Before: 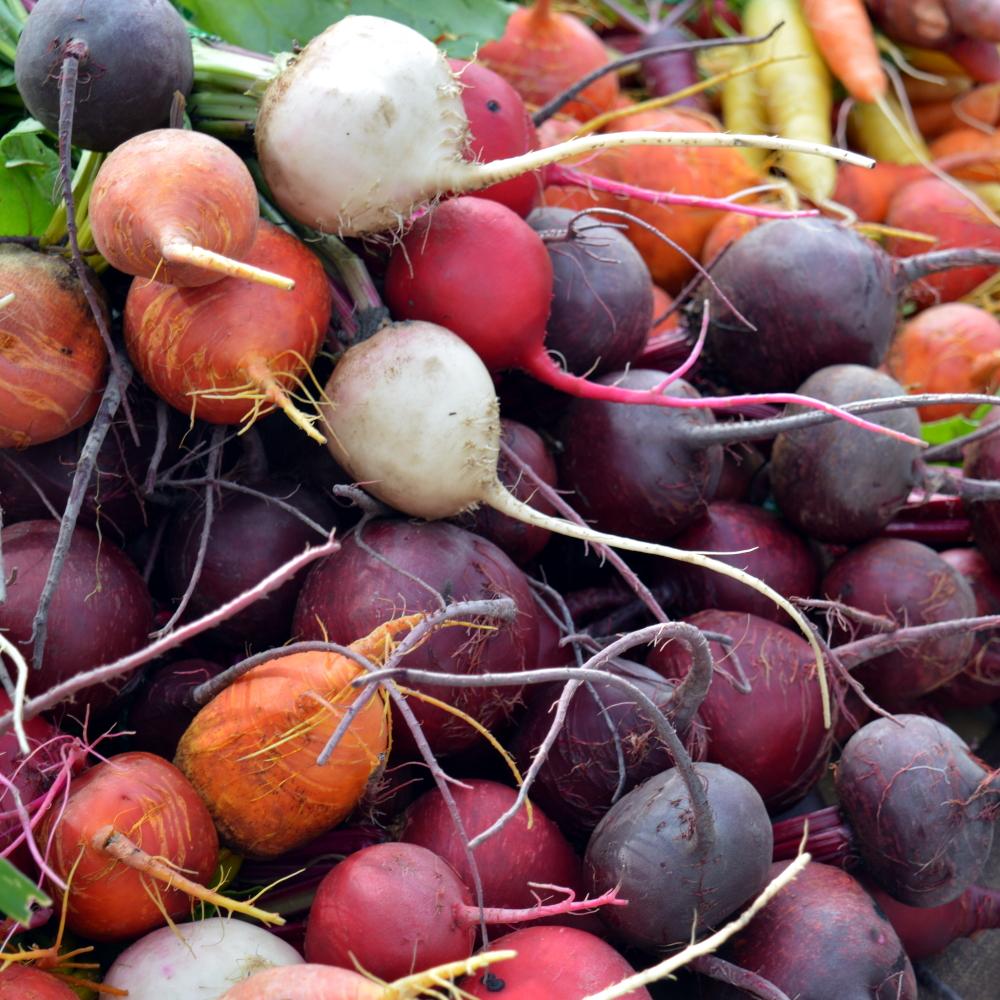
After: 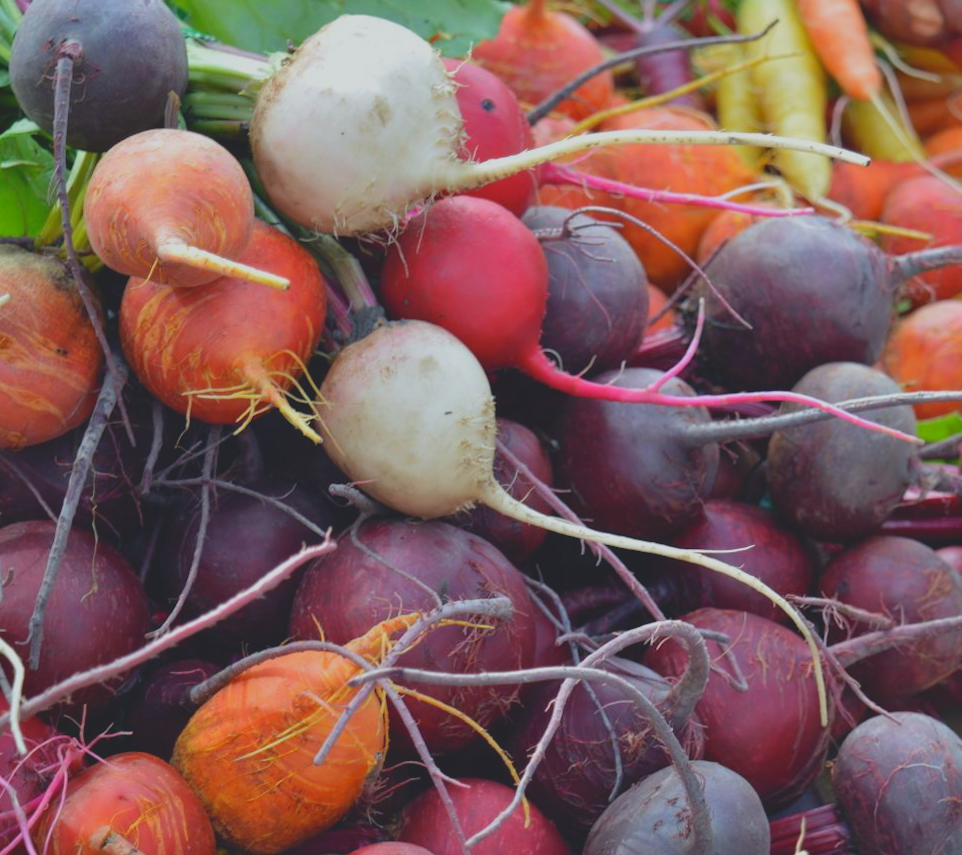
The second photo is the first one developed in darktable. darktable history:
white balance: red 0.978, blue 0.999
crop and rotate: angle 0.2°, left 0.275%, right 3.127%, bottom 14.18%
contrast brightness saturation: contrast -0.28
